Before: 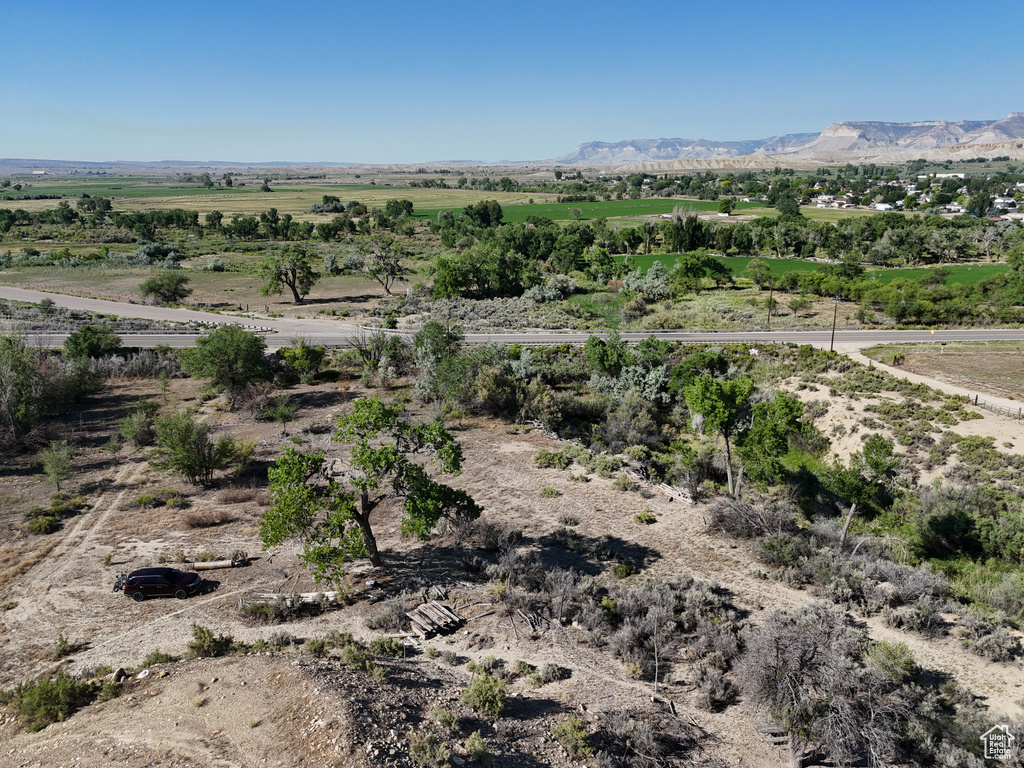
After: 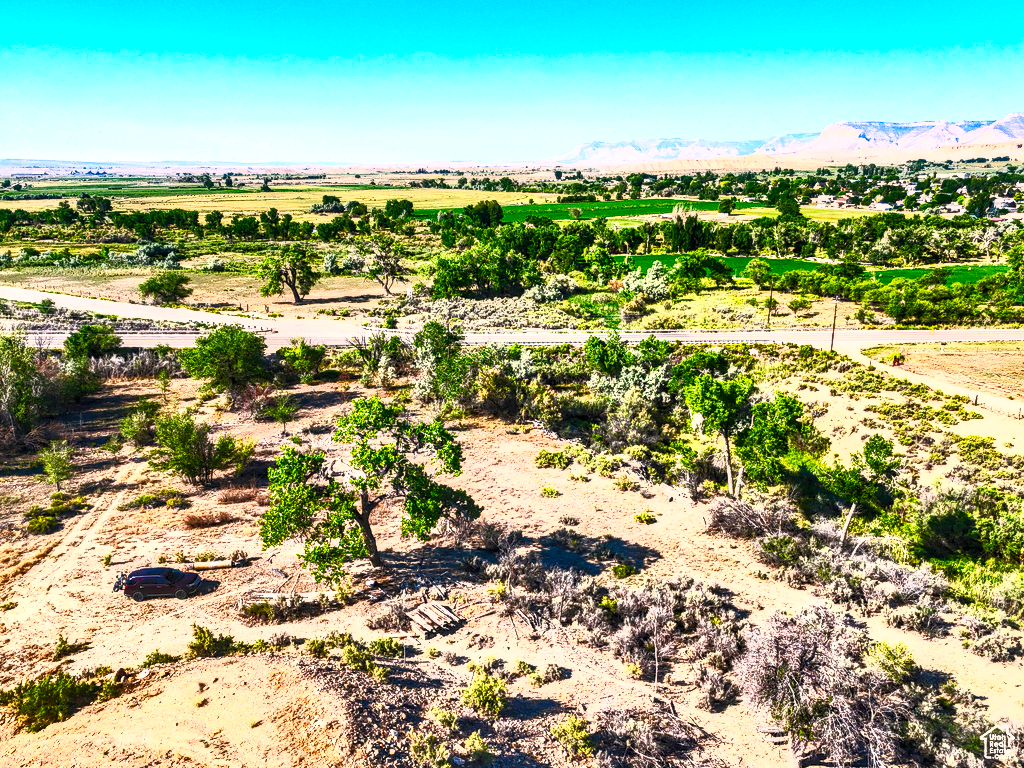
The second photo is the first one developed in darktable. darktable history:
shadows and highlights: soften with gaussian
contrast brightness saturation: contrast 0.981, brightness 0.985, saturation 0.997
local contrast: detail 150%
color balance rgb: highlights gain › chroma 2.39%, highlights gain › hue 38.03°, perceptual saturation grading › global saturation 20%, perceptual saturation grading › highlights -25.335%, perceptual saturation grading › shadows 50.186%
